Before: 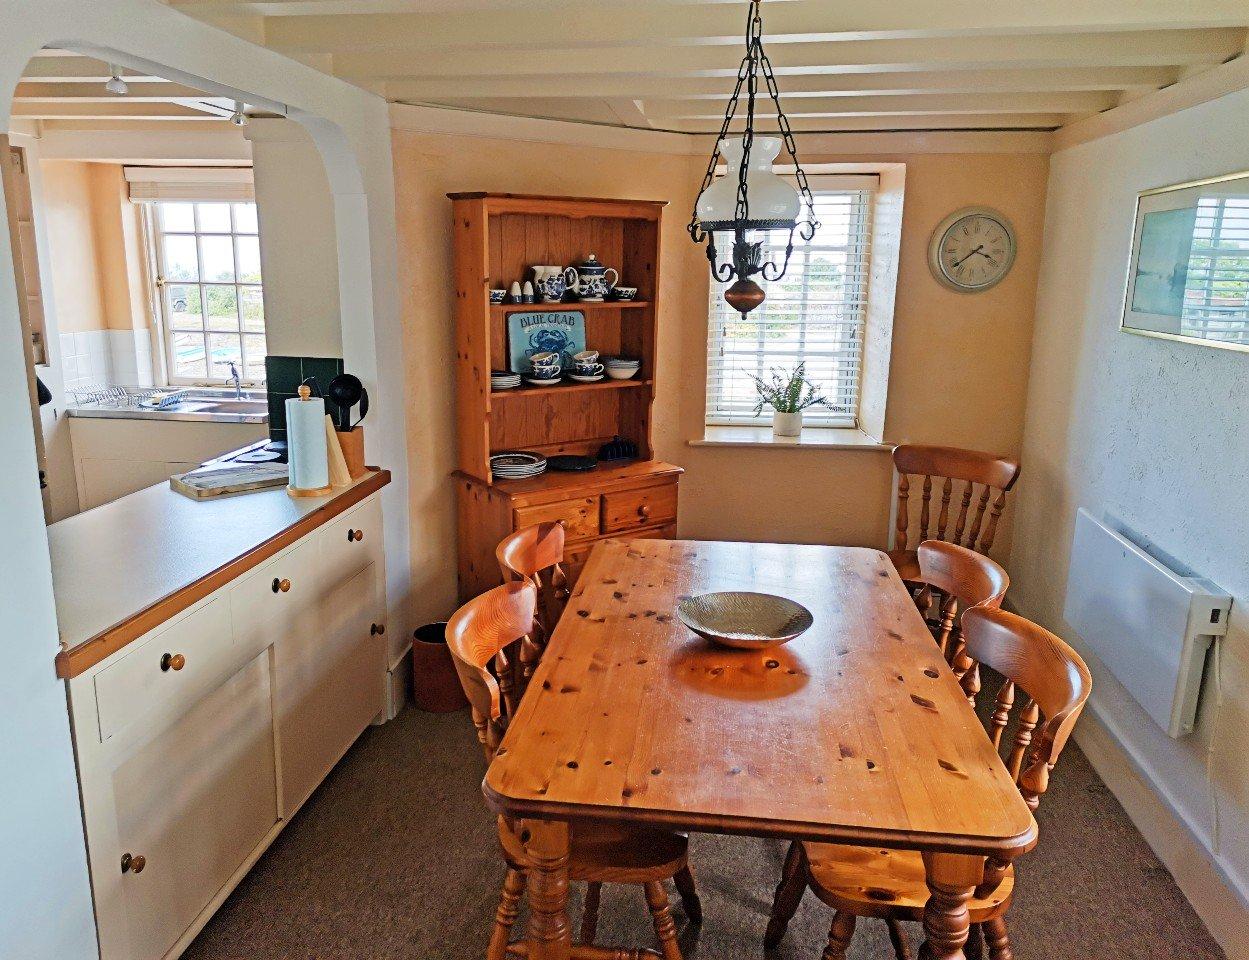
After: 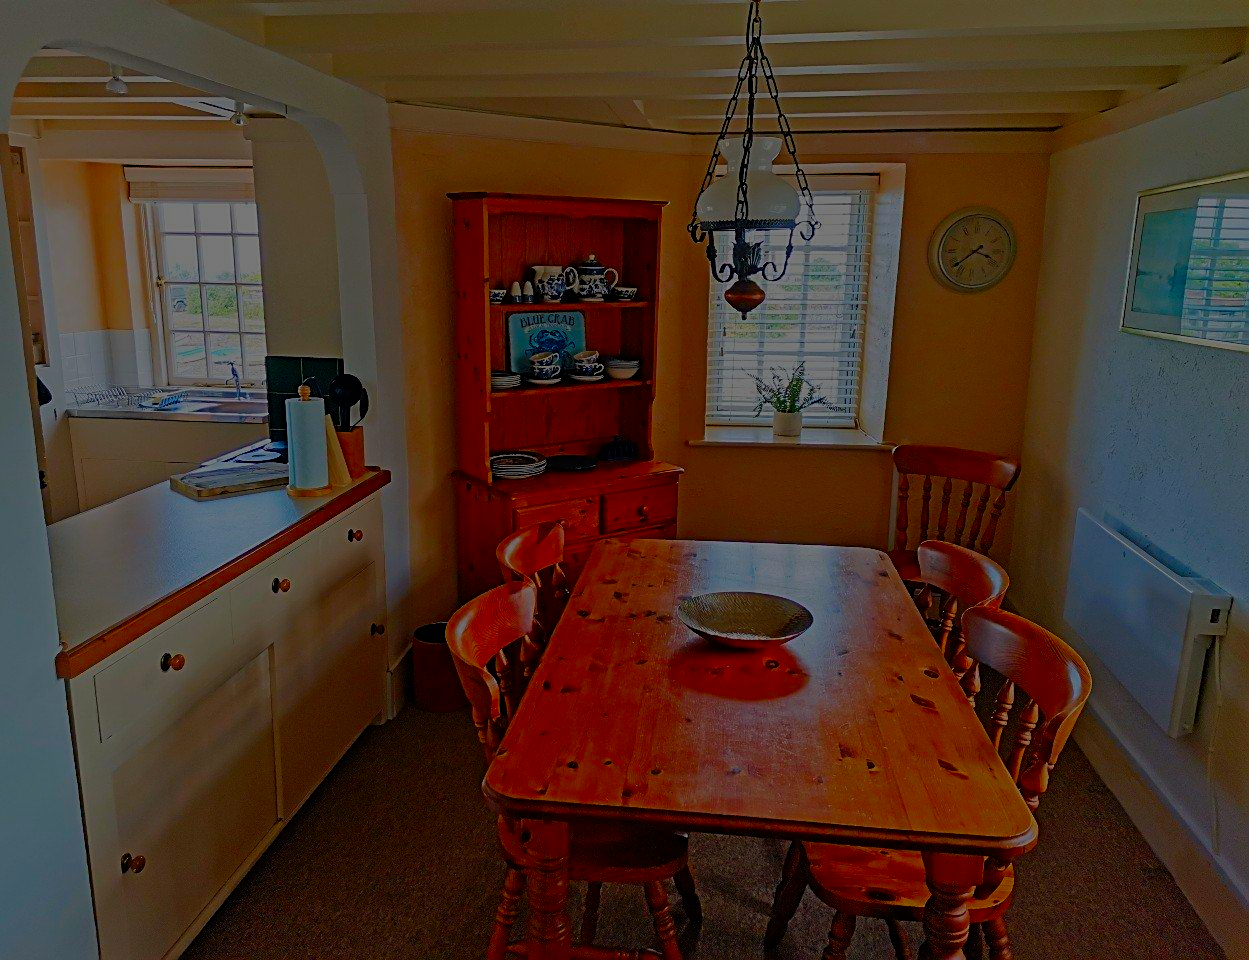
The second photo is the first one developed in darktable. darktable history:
color correction: saturation 2.15
exposure: exposure -2.446 EV, compensate highlight preservation false
sharpen: on, module defaults
